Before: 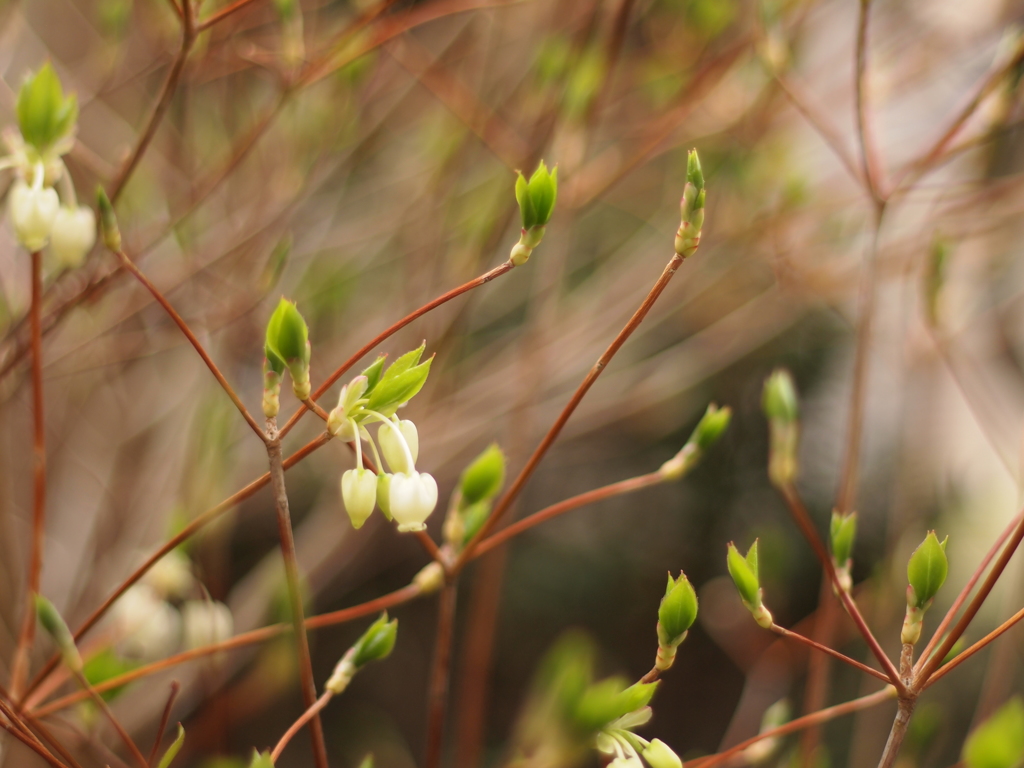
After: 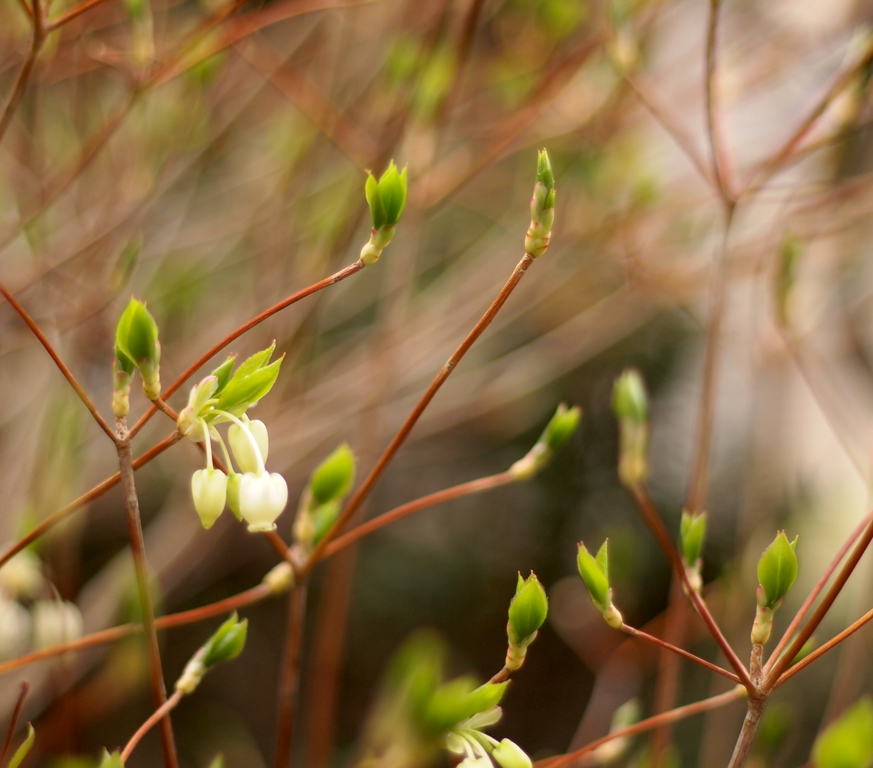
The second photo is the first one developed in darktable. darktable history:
crop and rotate: left 14.691%
exposure: black level correction 0.008, exposure 0.088 EV, compensate highlight preservation false
